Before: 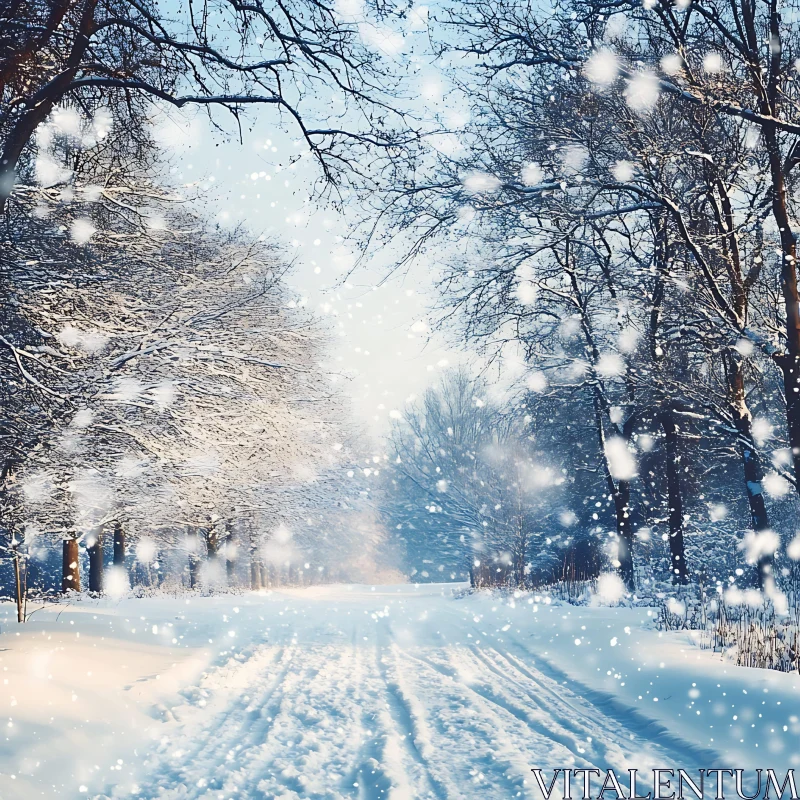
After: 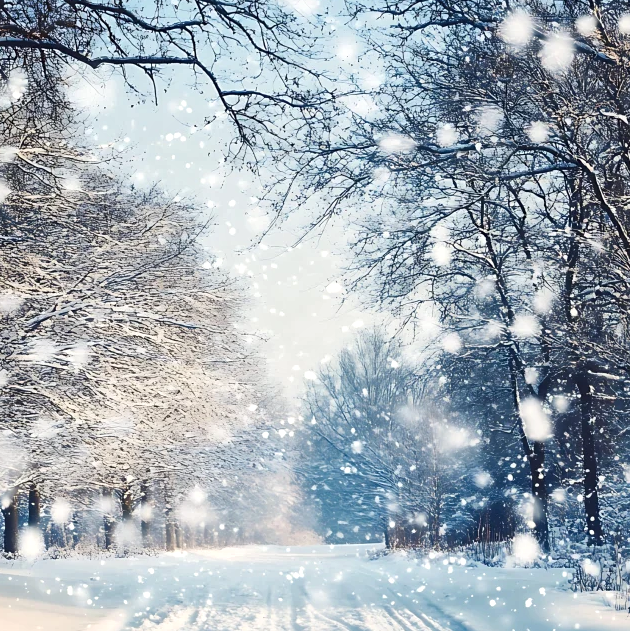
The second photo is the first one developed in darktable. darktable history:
crop and rotate: left 10.663%, top 5.122%, right 10.475%, bottom 15.997%
local contrast: mode bilateral grid, contrast 20, coarseness 20, detail 150%, midtone range 0.2
